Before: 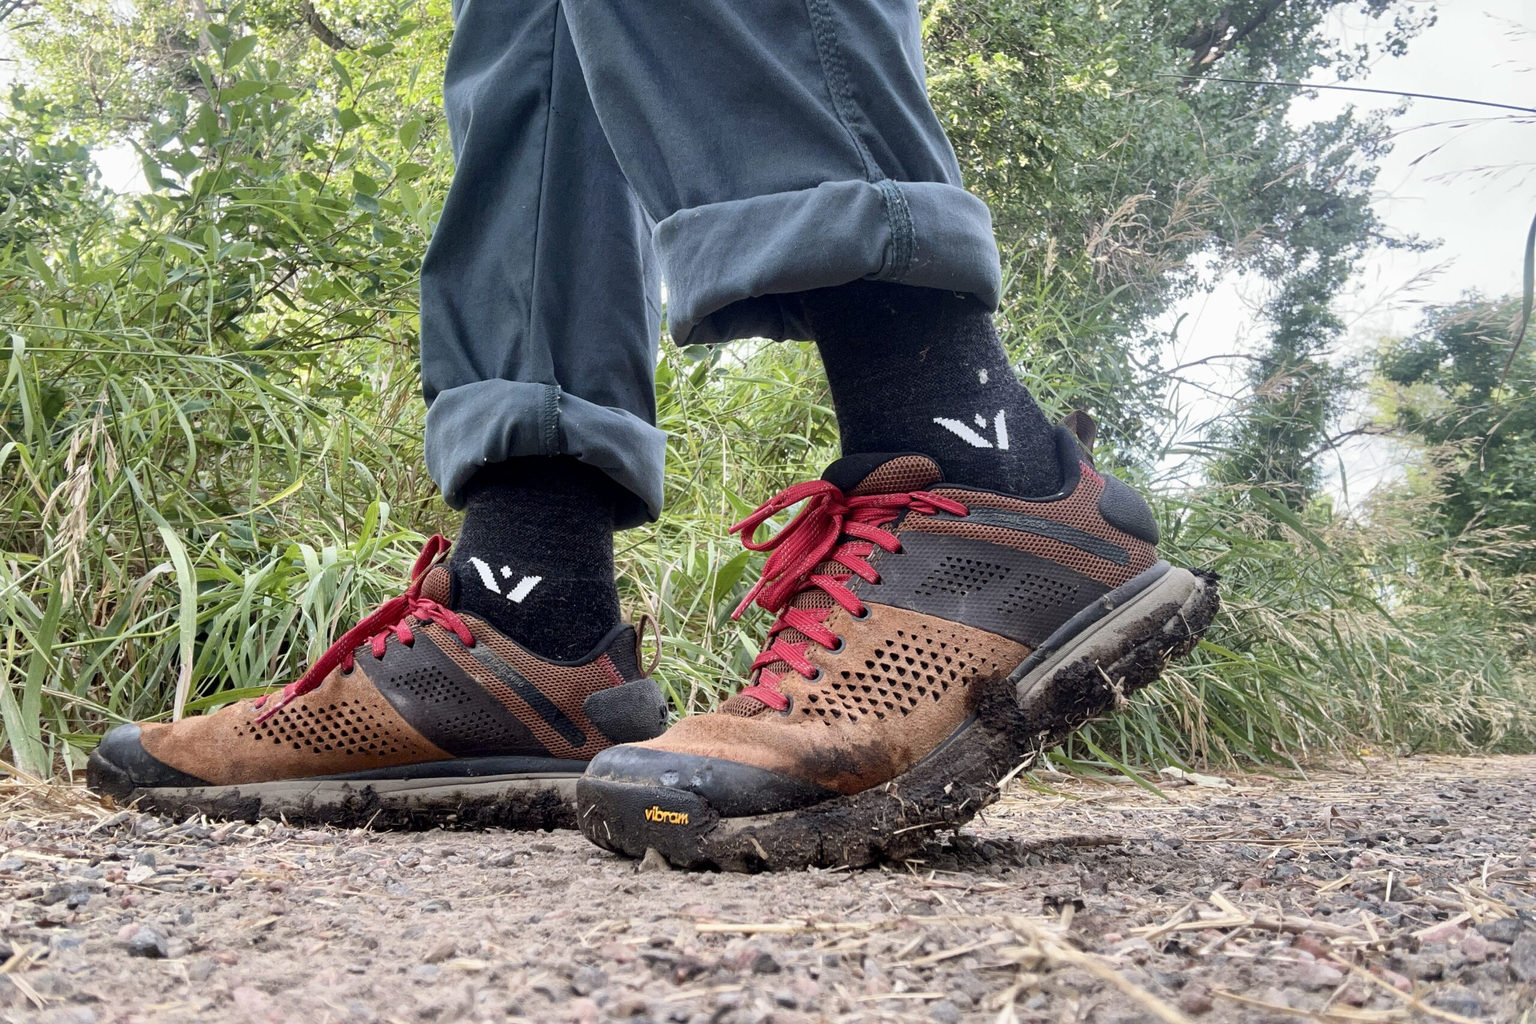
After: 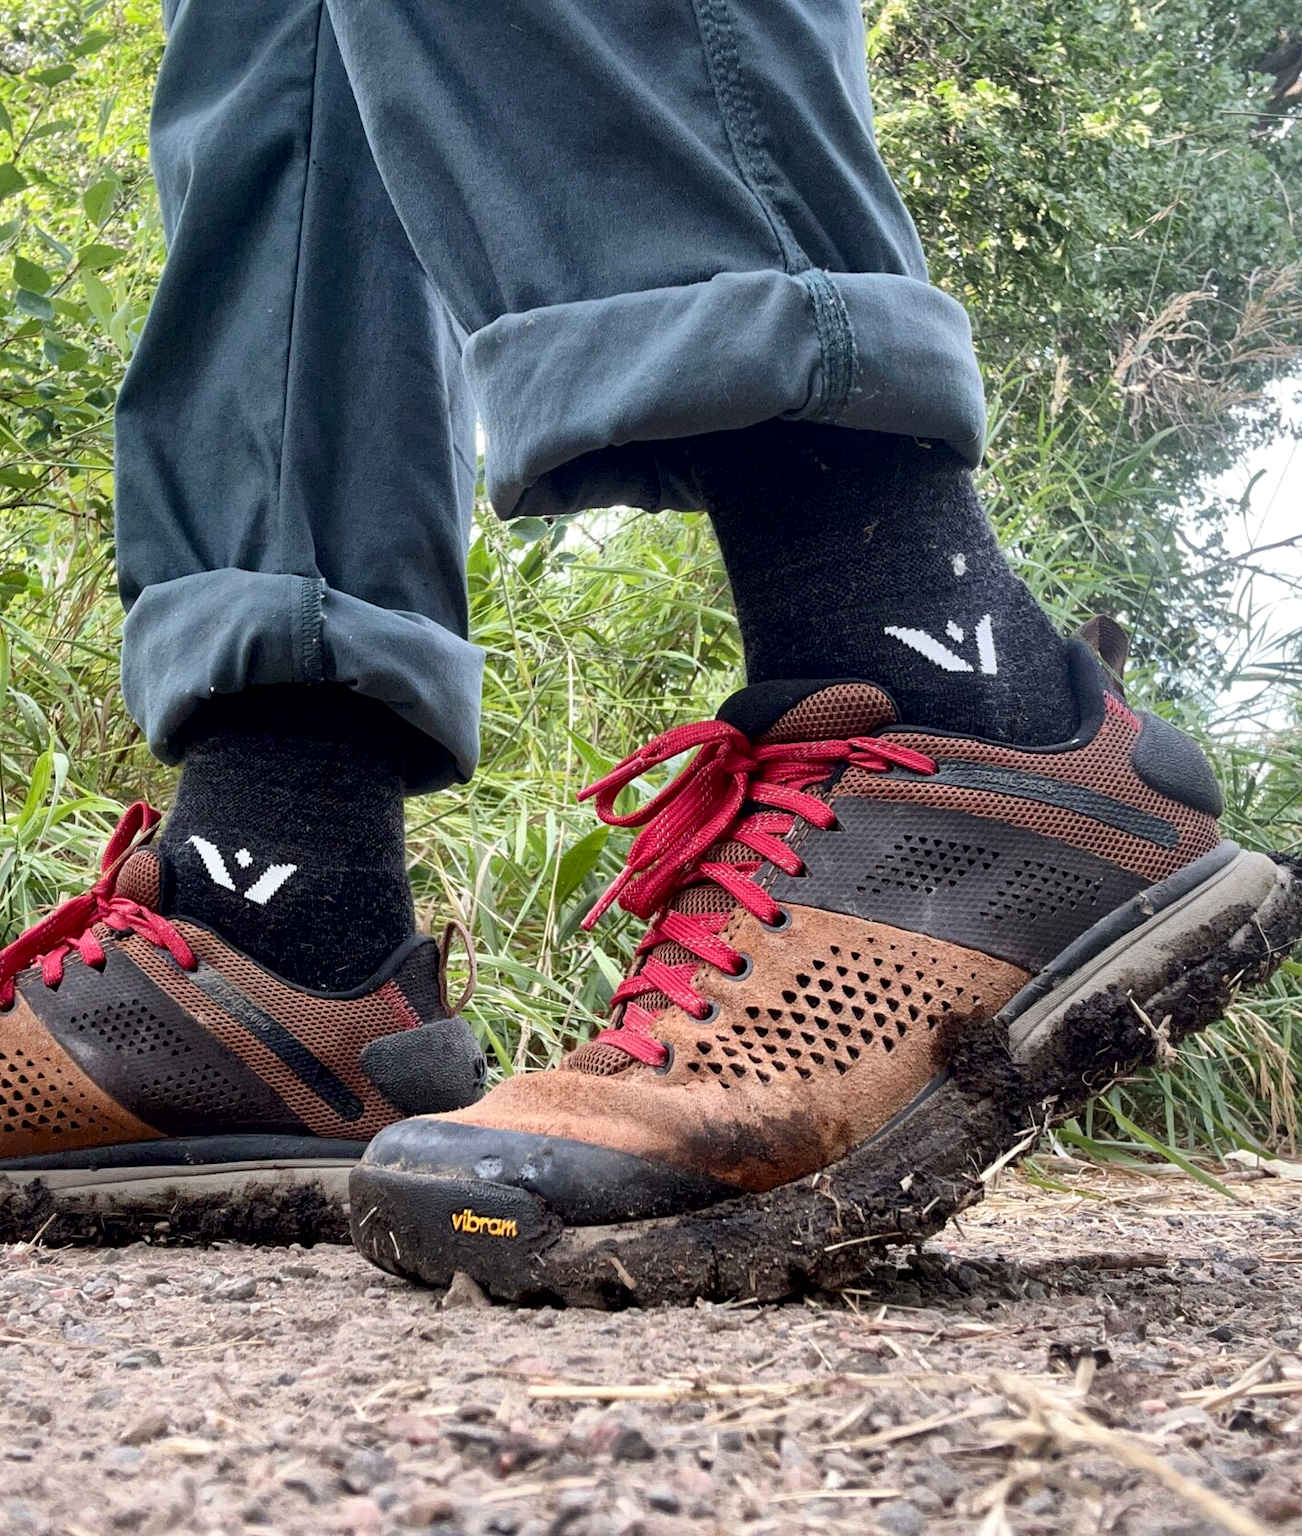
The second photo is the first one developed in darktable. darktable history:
local contrast: mode bilateral grid, contrast 19, coarseness 100, detail 150%, midtone range 0.2
crop and rotate: left 22.412%, right 21.047%
